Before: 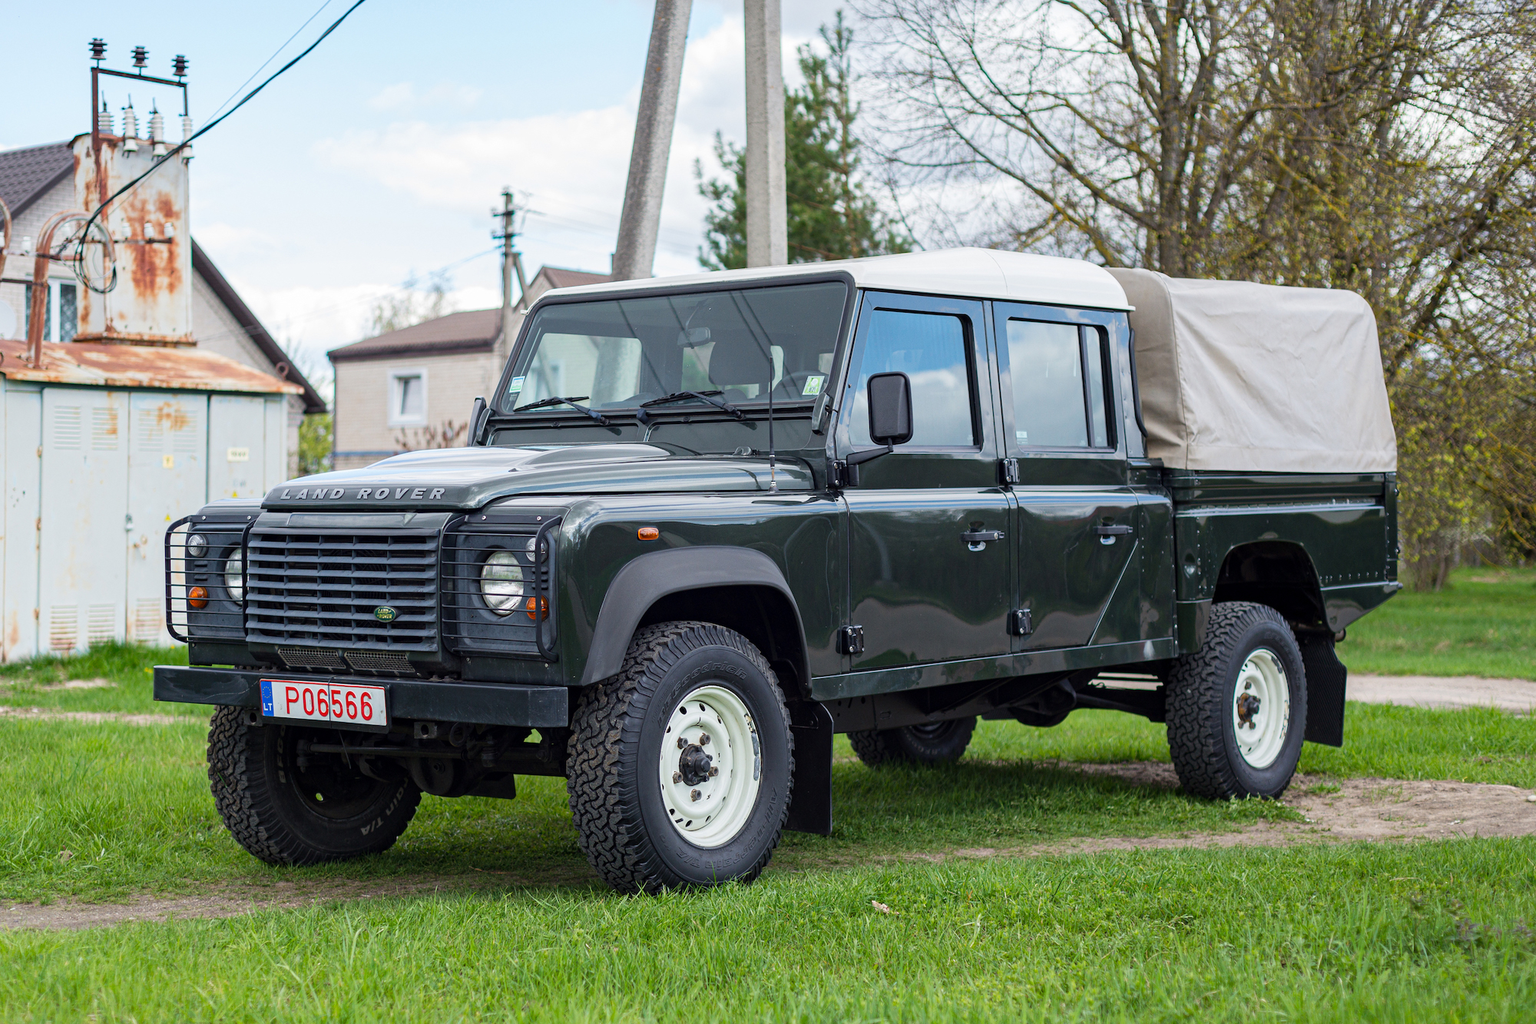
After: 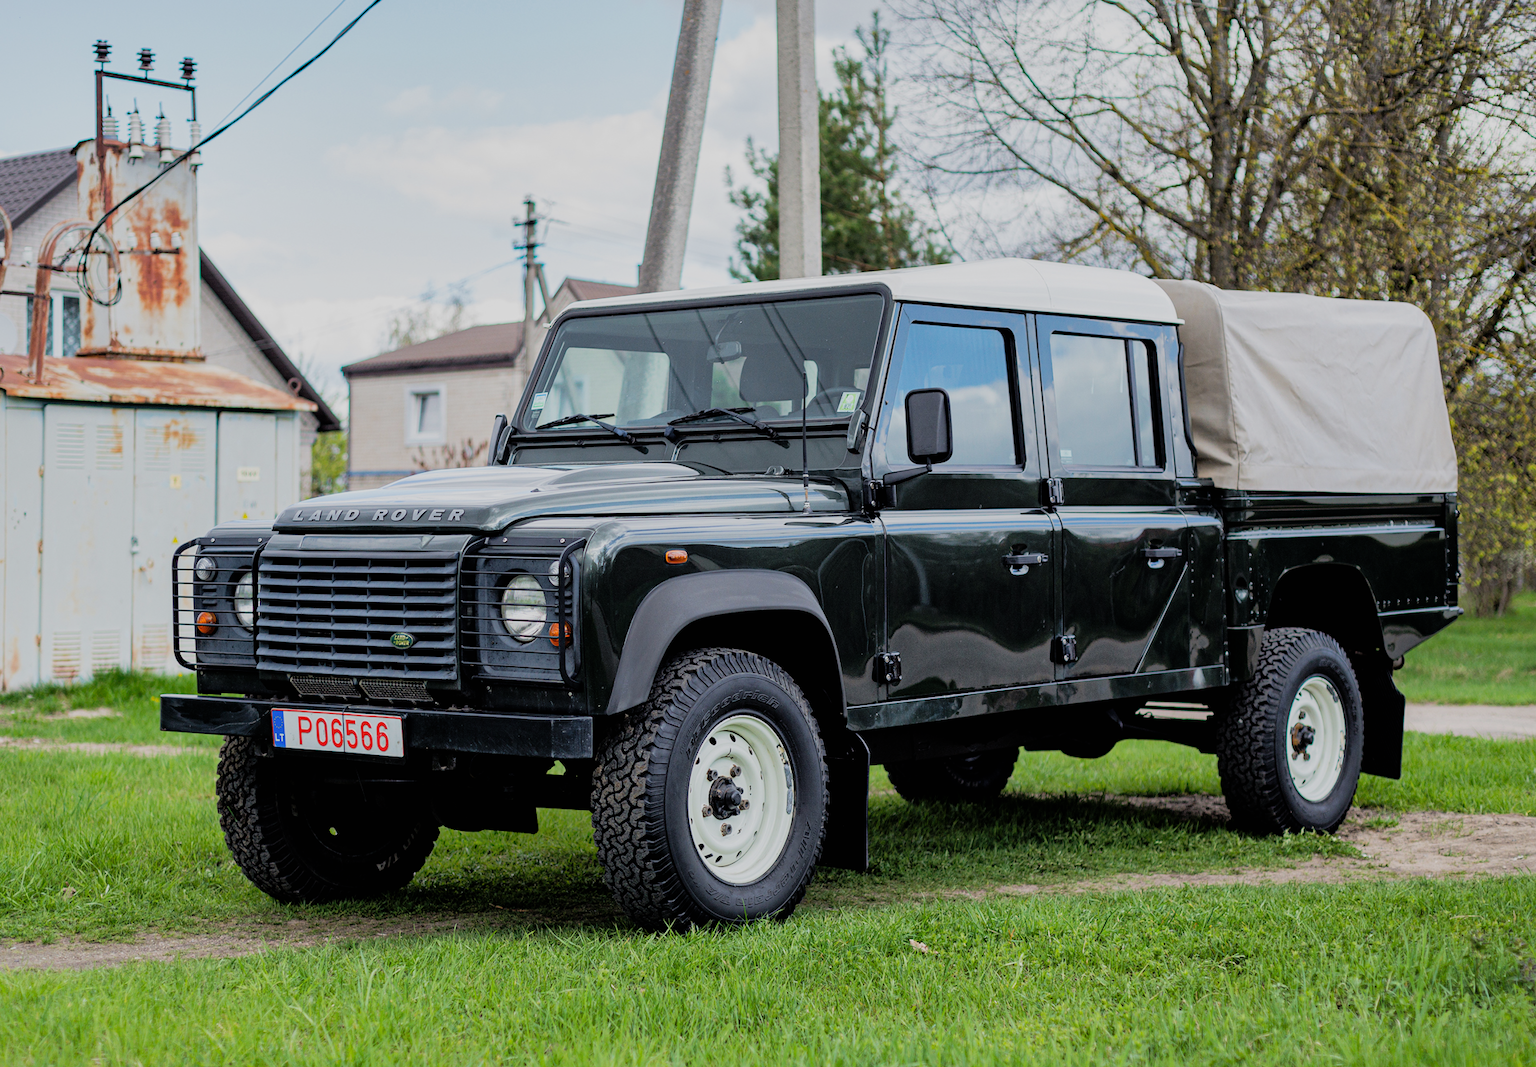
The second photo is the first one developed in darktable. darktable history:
crop: right 4.126%, bottom 0.031%
filmic rgb: black relative exposure -5 EV, hardness 2.88, contrast 1.3, highlights saturation mix -30%
shadows and highlights: on, module defaults
